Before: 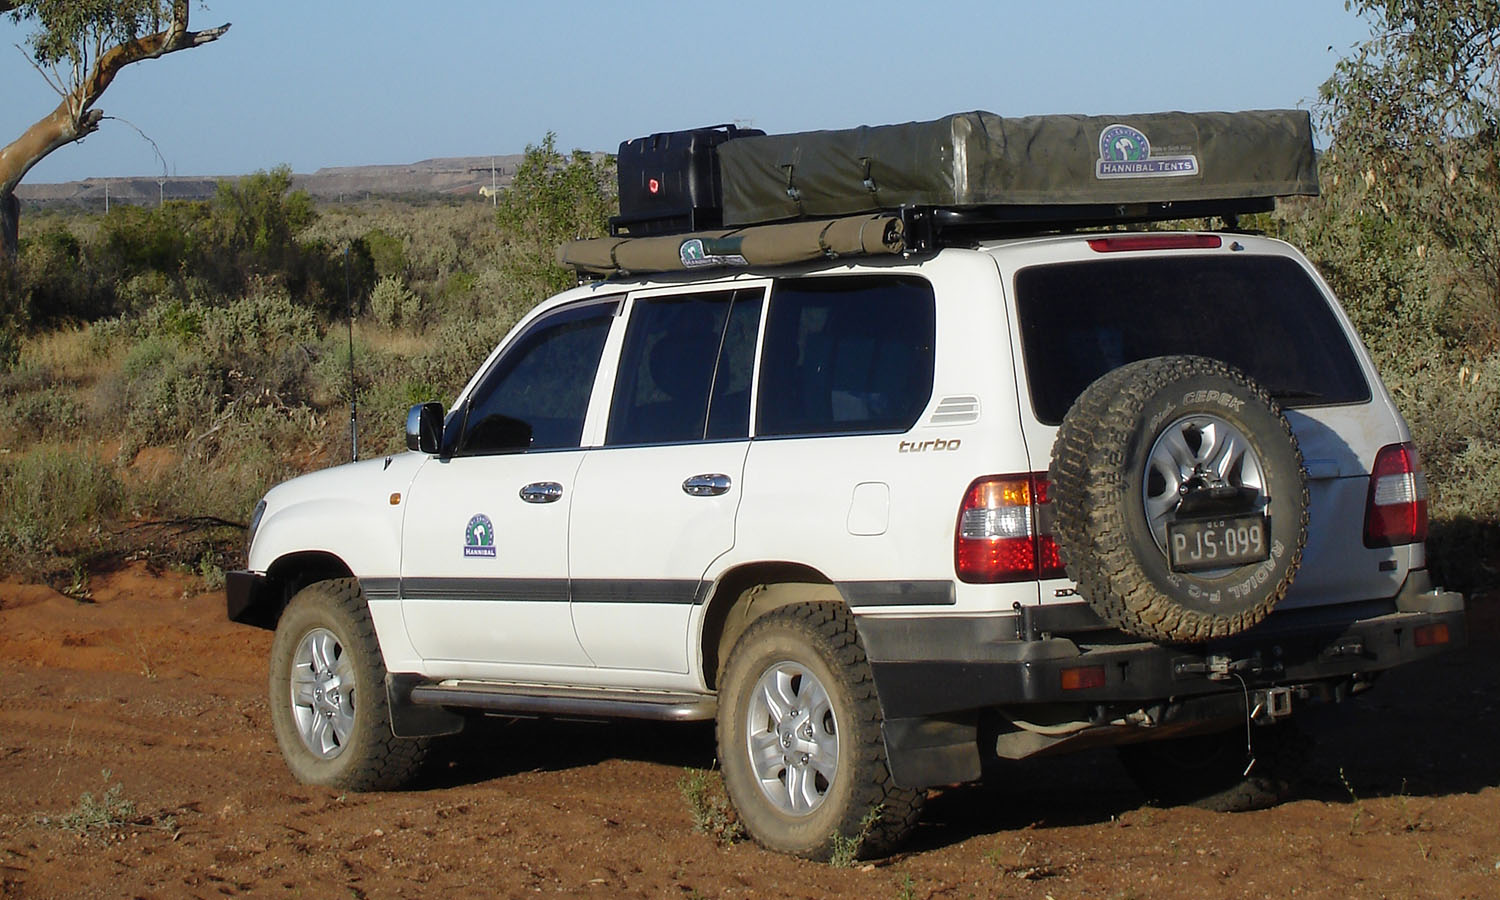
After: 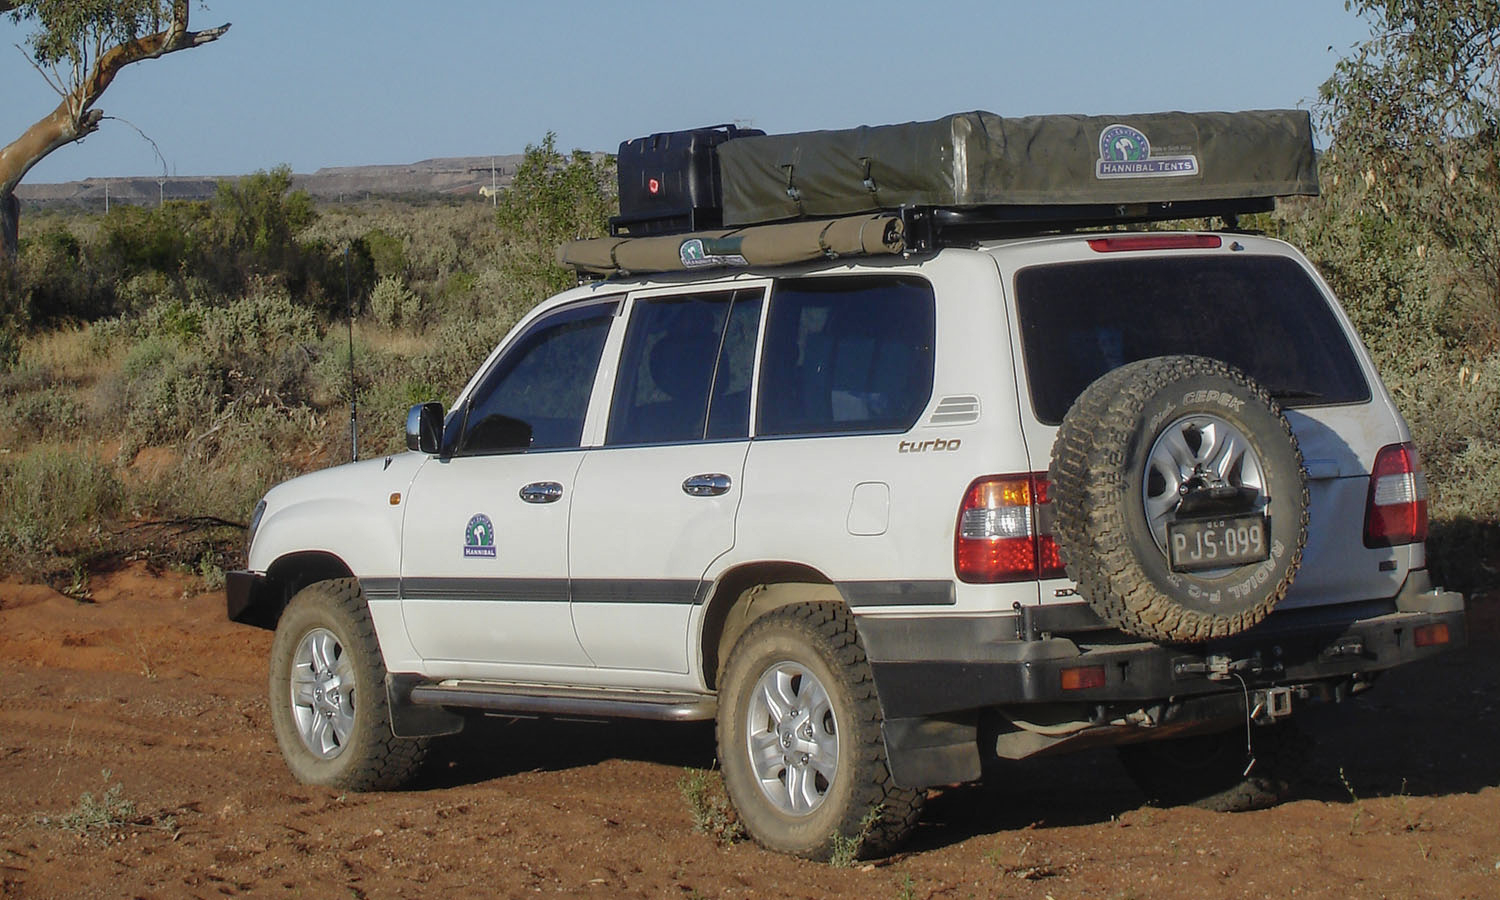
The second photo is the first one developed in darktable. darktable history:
local contrast: on, module defaults
contrast brightness saturation: contrast -0.072, brightness -0.035, saturation -0.111
shadows and highlights: on, module defaults
